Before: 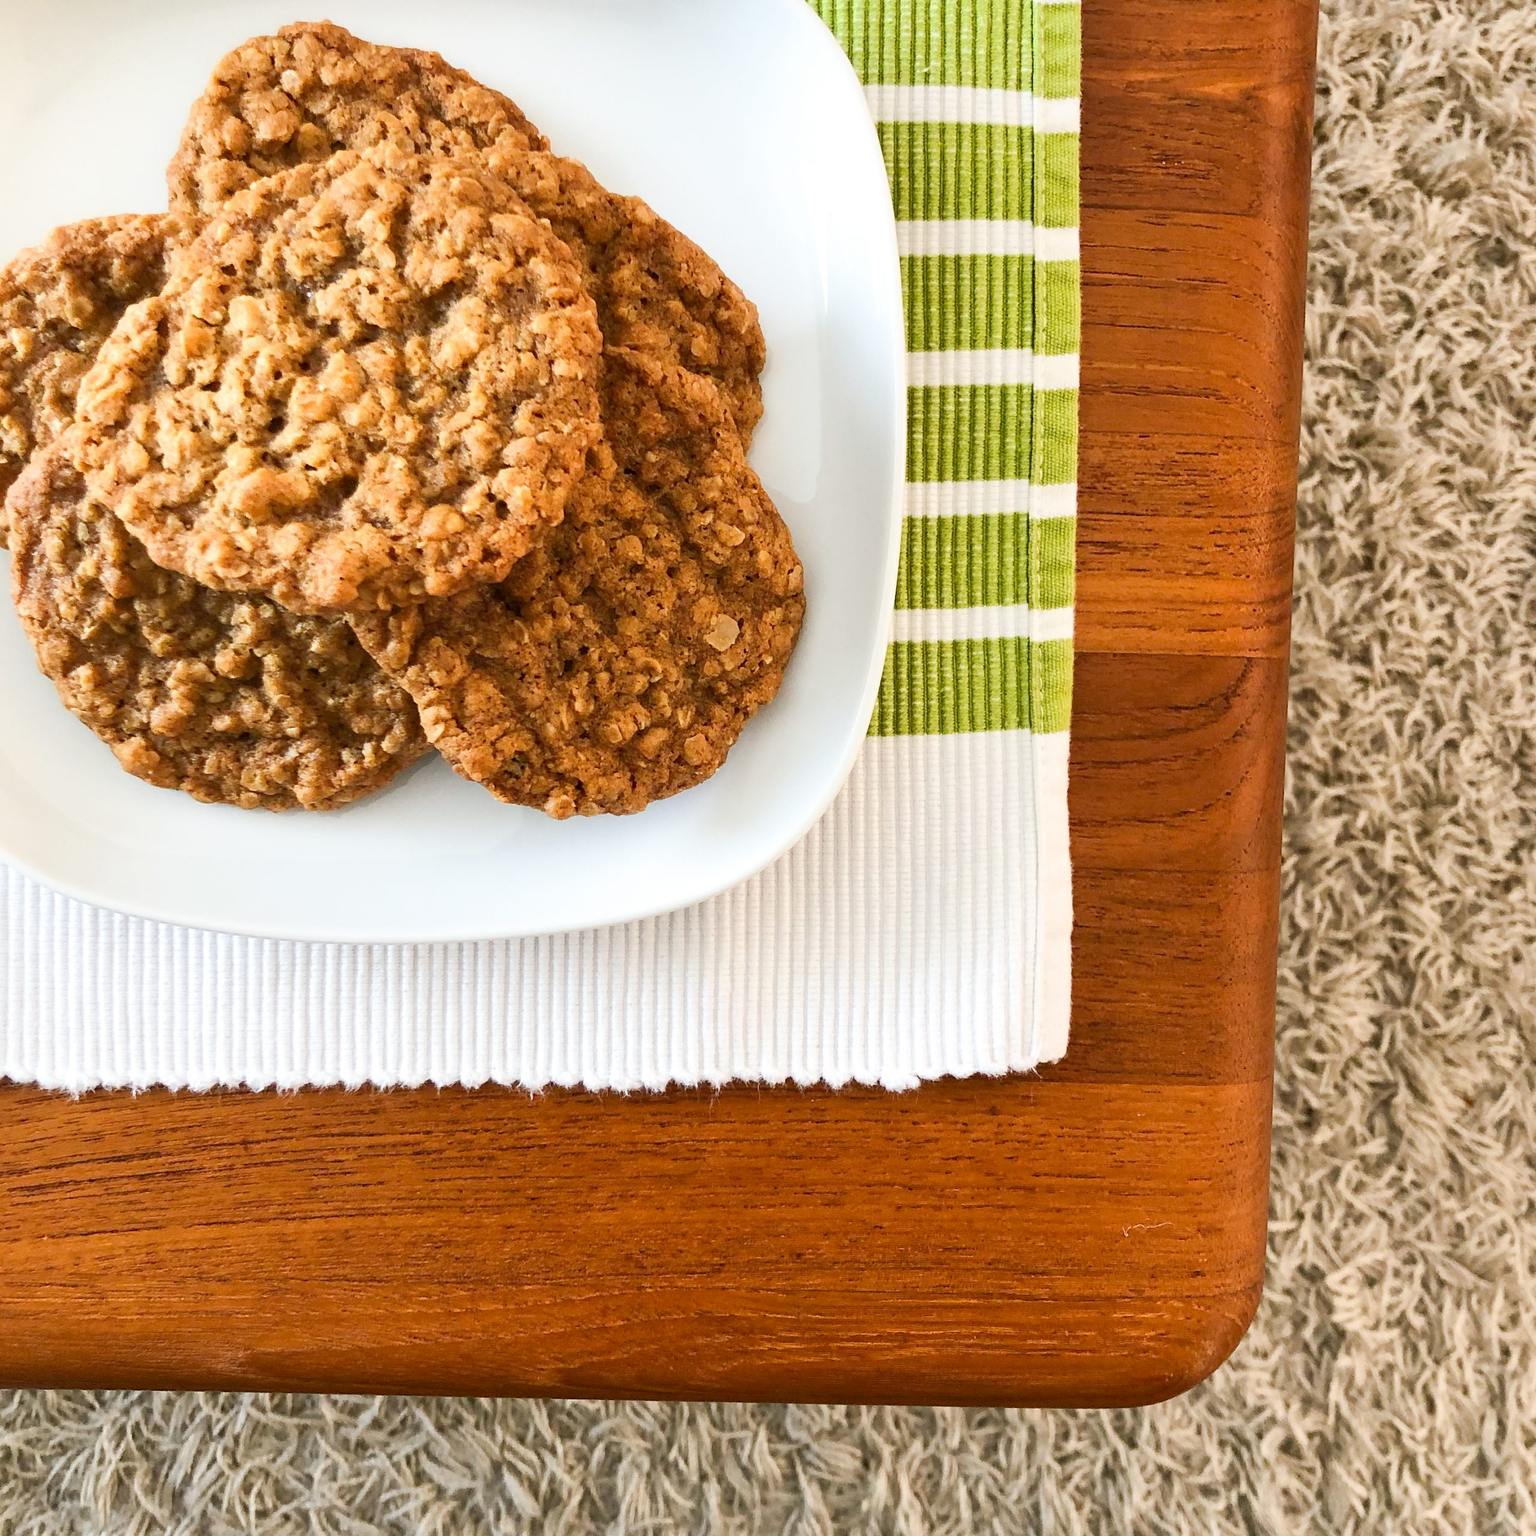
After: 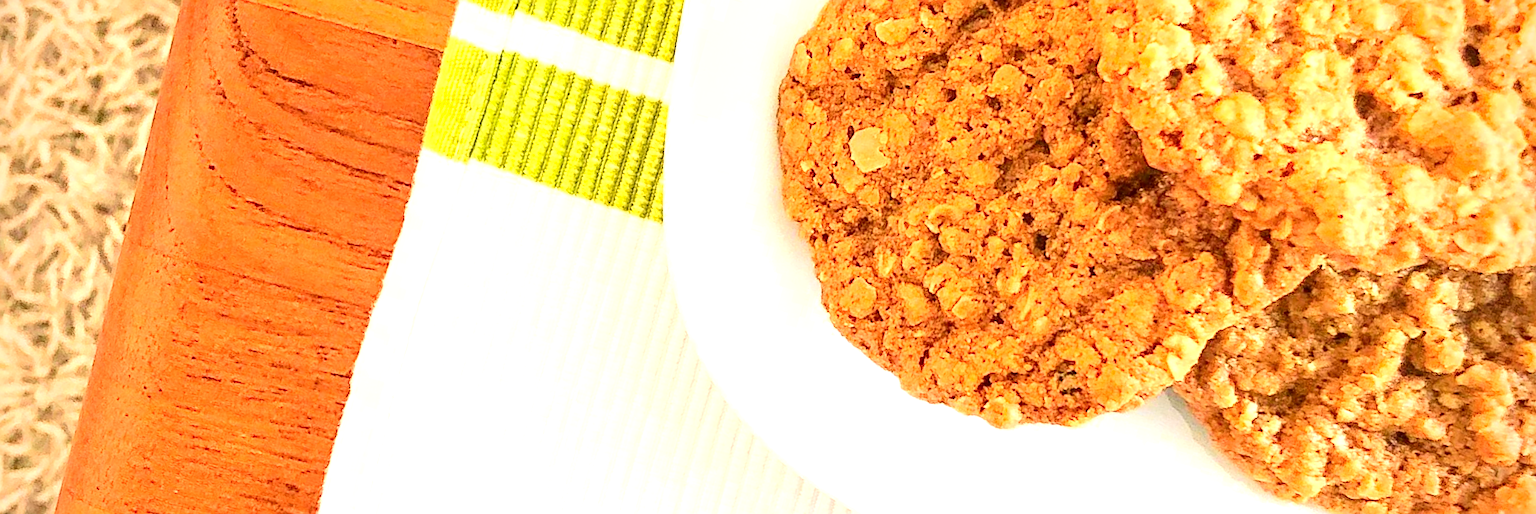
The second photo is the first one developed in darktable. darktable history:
sharpen: on, module defaults
crop and rotate: angle 16.12°, top 30.835%, bottom 35.653%
color balance: lift [1.01, 1, 1, 1], gamma [1.097, 1, 1, 1], gain [0.85, 1, 1, 1]
tone curve: curves: ch0 [(0, 0) (0.239, 0.248) (0.508, 0.606) (0.826, 0.855) (1, 0.945)]; ch1 [(0, 0) (0.401, 0.42) (0.442, 0.47) (0.492, 0.498) (0.511, 0.516) (0.555, 0.586) (0.681, 0.739) (1, 1)]; ch2 [(0, 0) (0.411, 0.433) (0.5, 0.504) (0.545, 0.574) (1, 1)], color space Lab, independent channels, preserve colors none
contrast brightness saturation: contrast 0.15, brightness -0.01, saturation 0.1
exposure: black level correction 0.001, exposure 1.84 EV, compensate highlight preservation false
local contrast: on, module defaults
vignetting: brightness -0.629, saturation -0.007, center (-0.028, 0.239)
